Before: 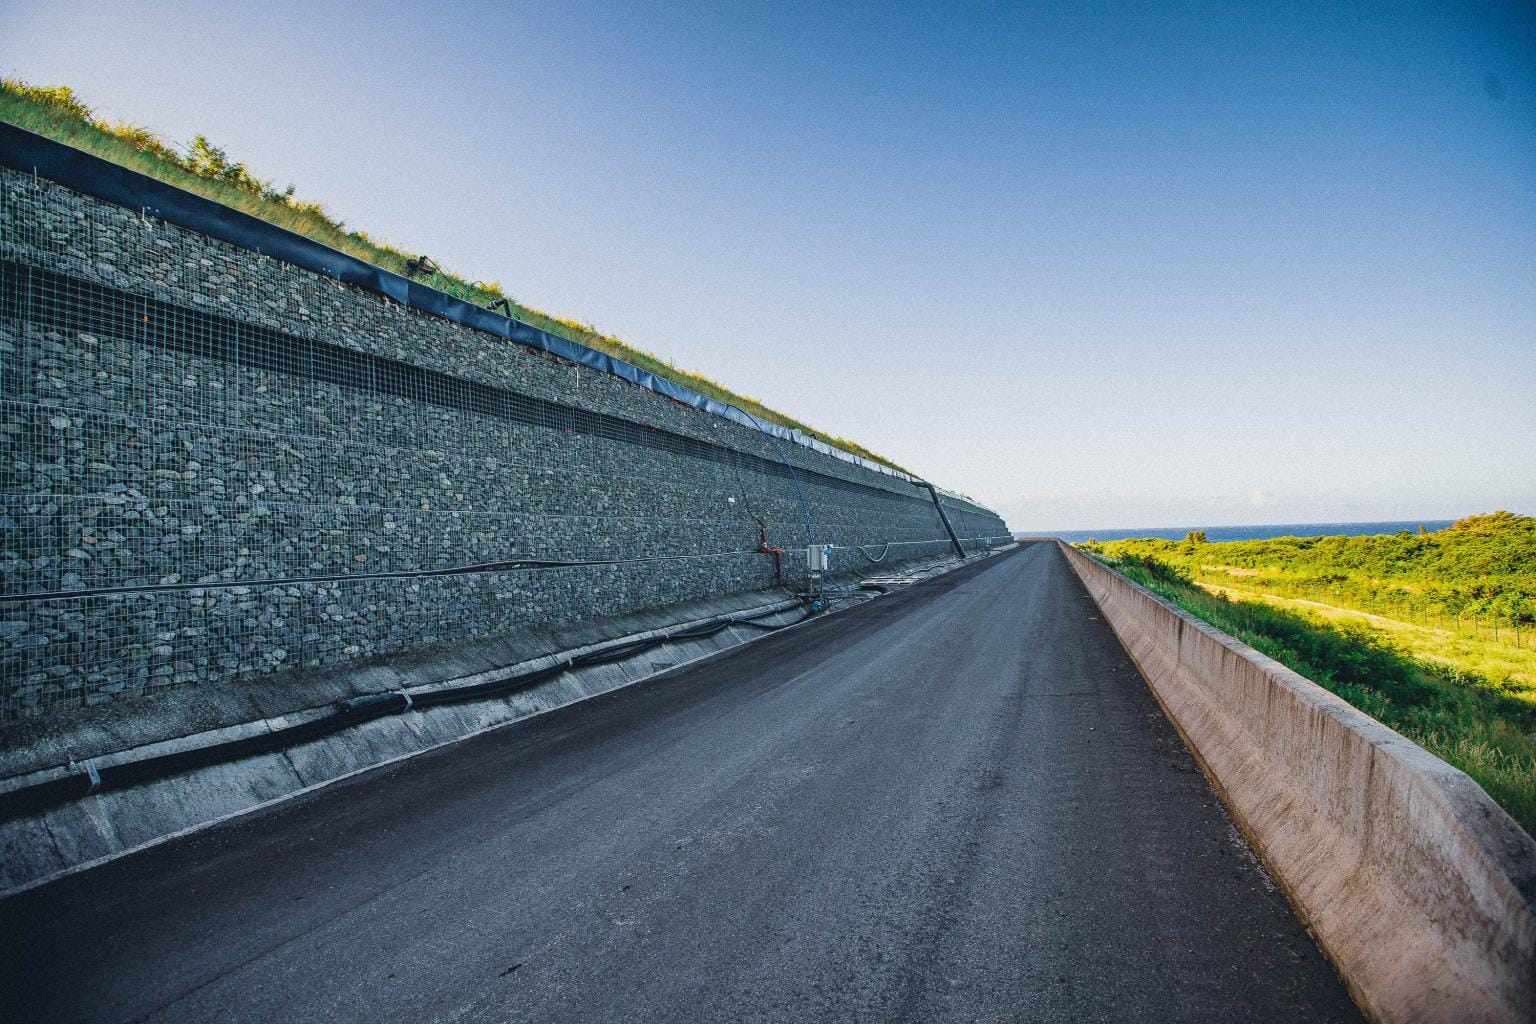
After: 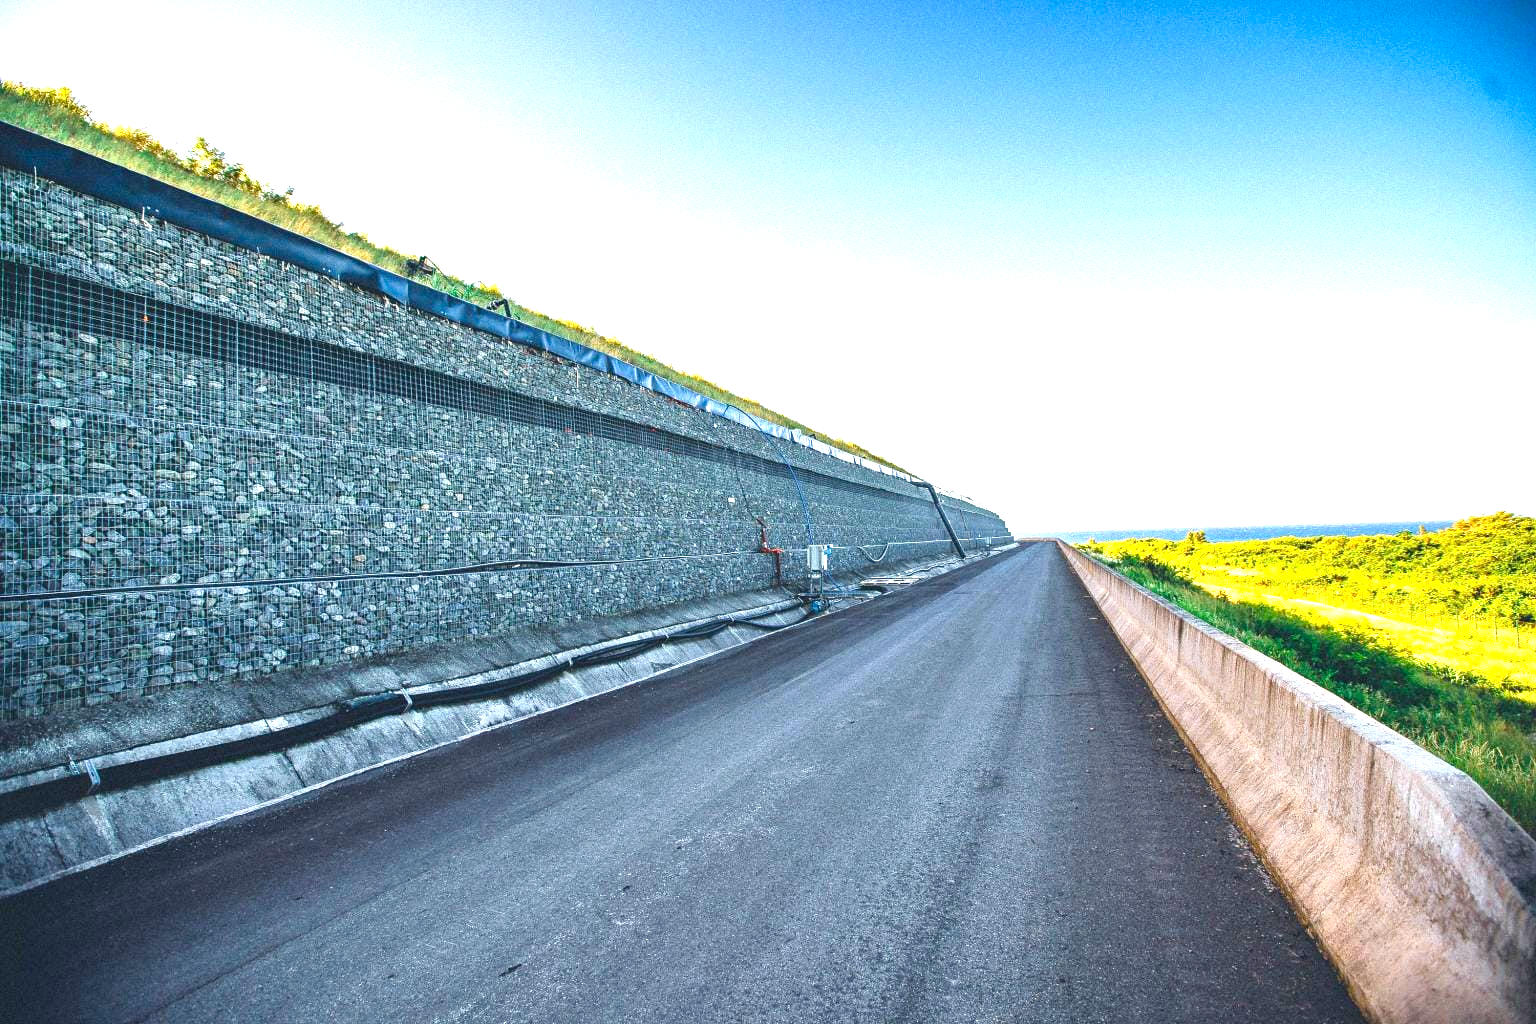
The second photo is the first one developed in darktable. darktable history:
exposure: black level correction 0, exposure 1.388 EV, compensate exposure bias true, compensate highlight preservation false
color balance rgb: linear chroma grading › shadows 19.44%, linear chroma grading › highlights 3.42%, linear chroma grading › mid-tones 10.16%
